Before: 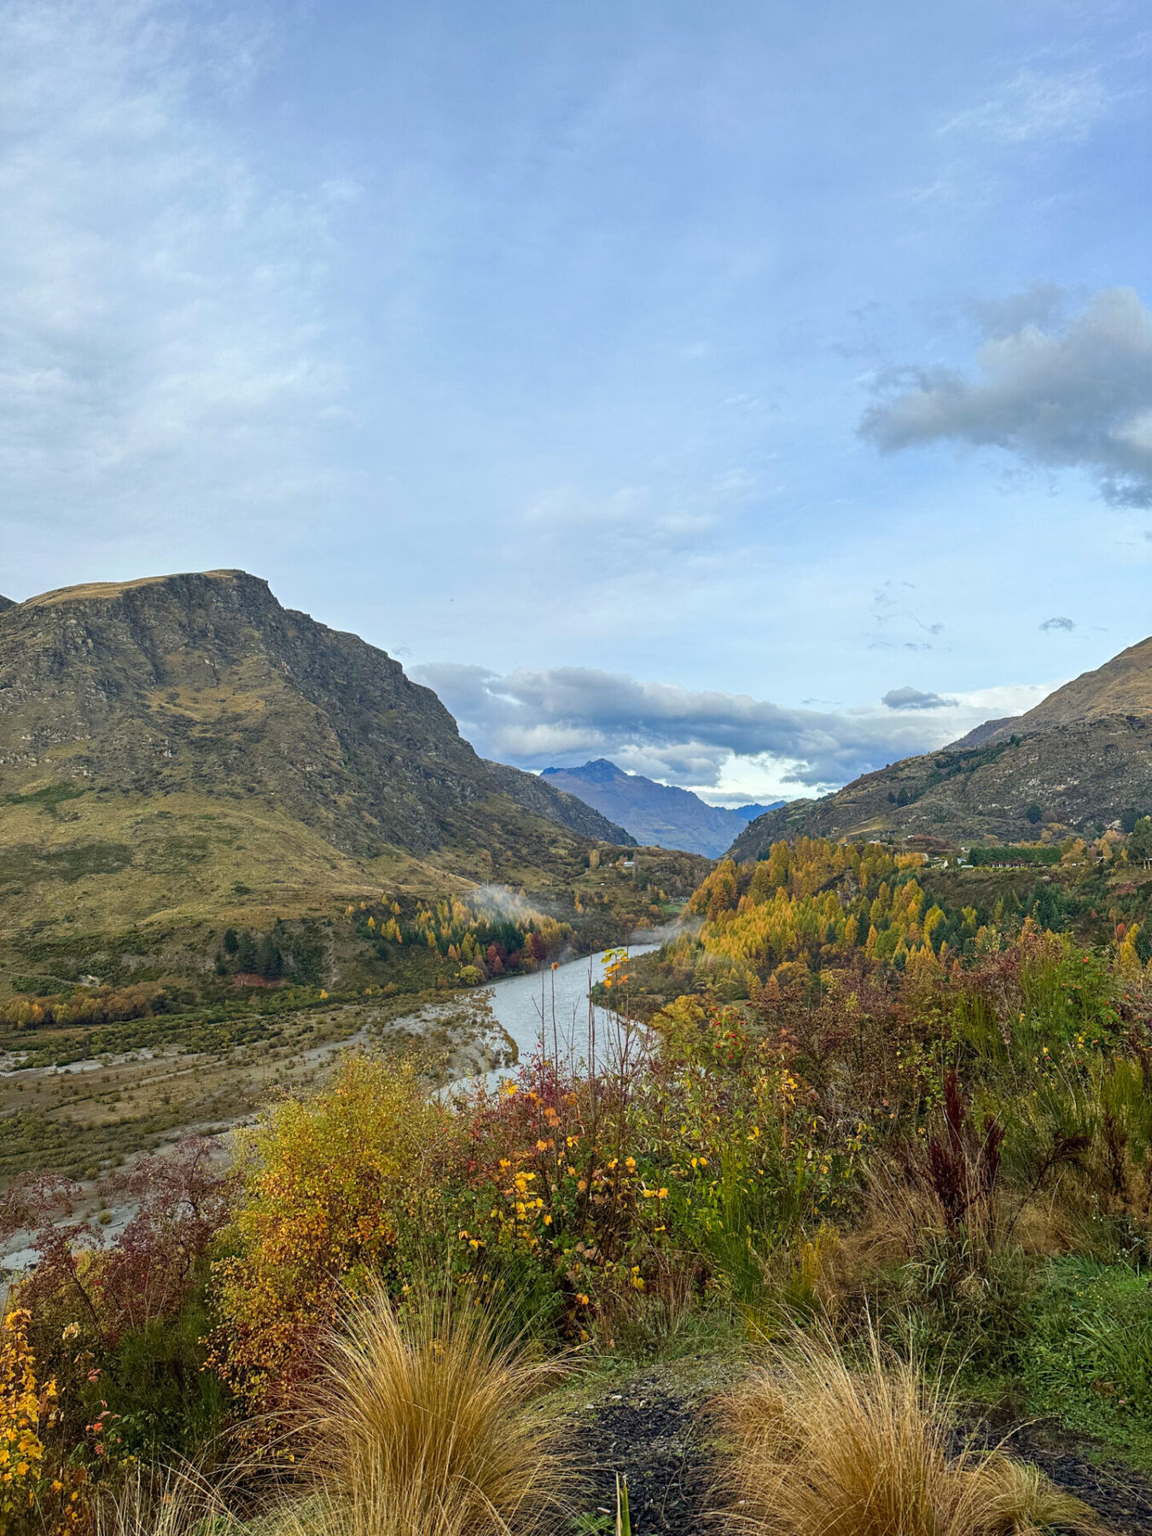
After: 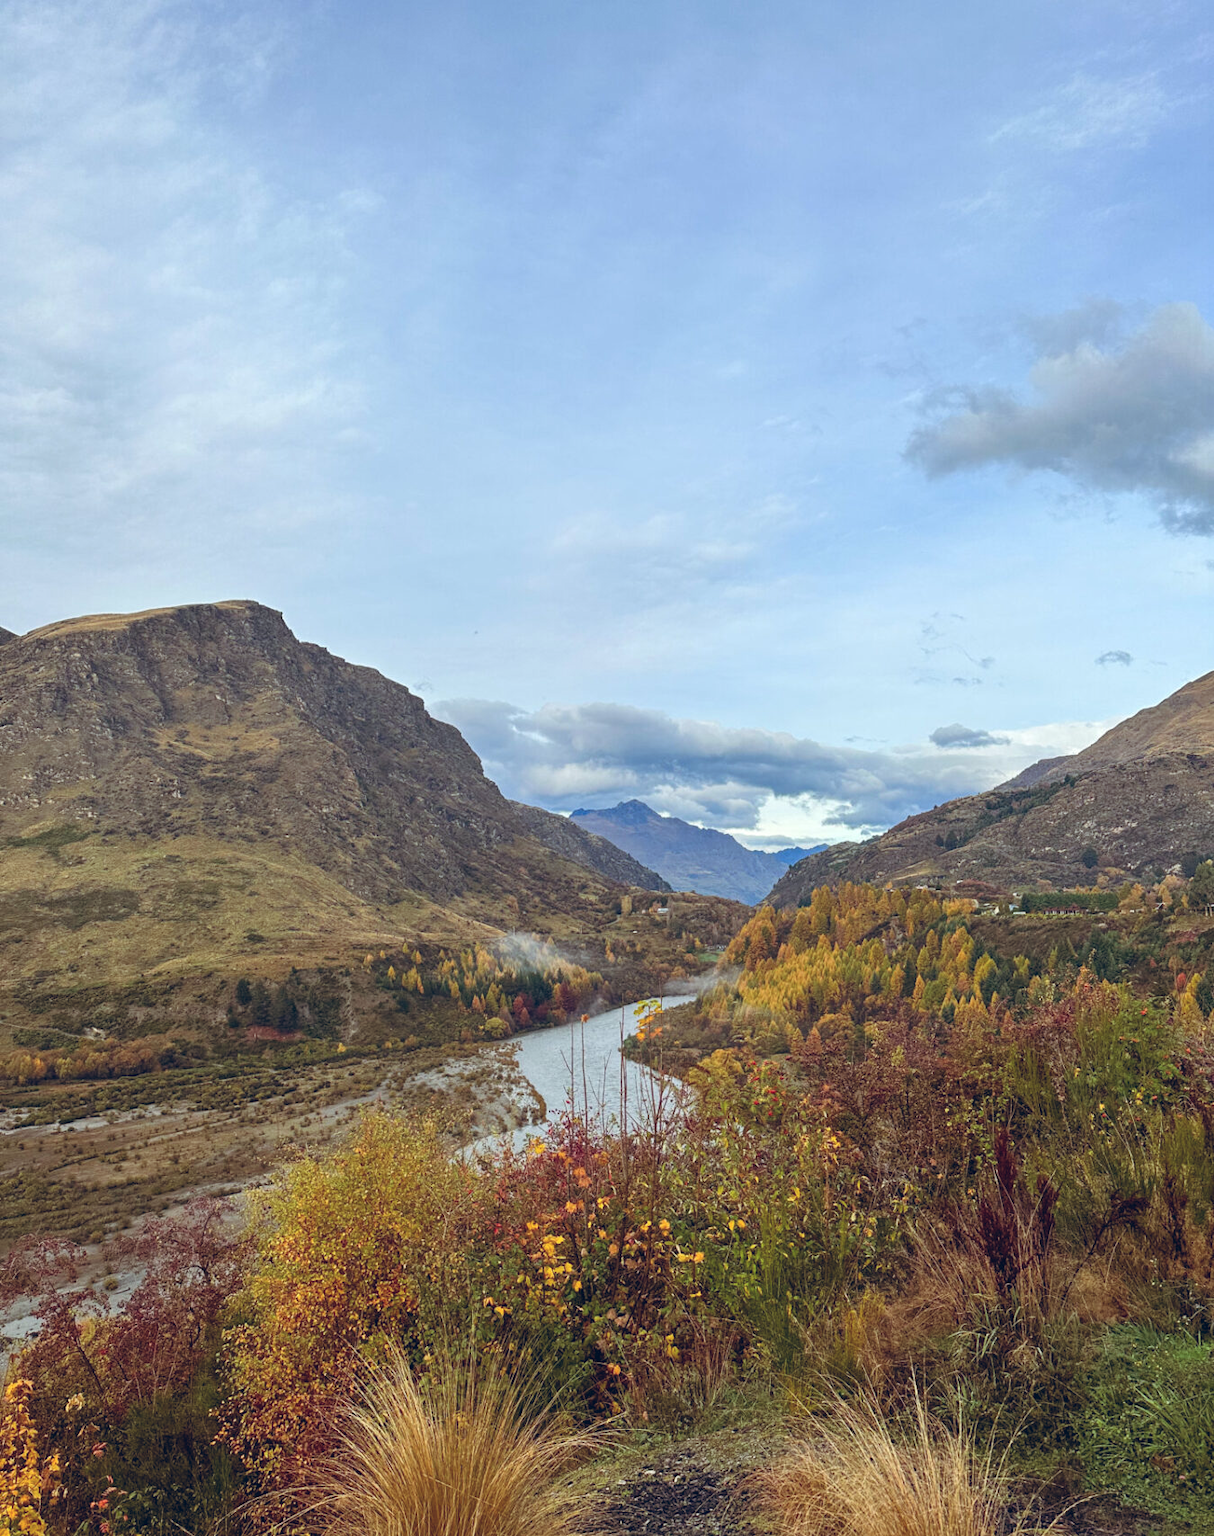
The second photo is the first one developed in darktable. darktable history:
white balance: red 1.009, blue 0.985
color balance rgb: shadows lift › chroma 9.92%, shadows lift › hue 45.12°, power › luminance 3.26%, power › hue 231.93°, global offset › luminance 0.4%, global offset › chroma 0.21%, global offset › hue 255.02°
crop and rotate: top 0%, bottom 5.097%
